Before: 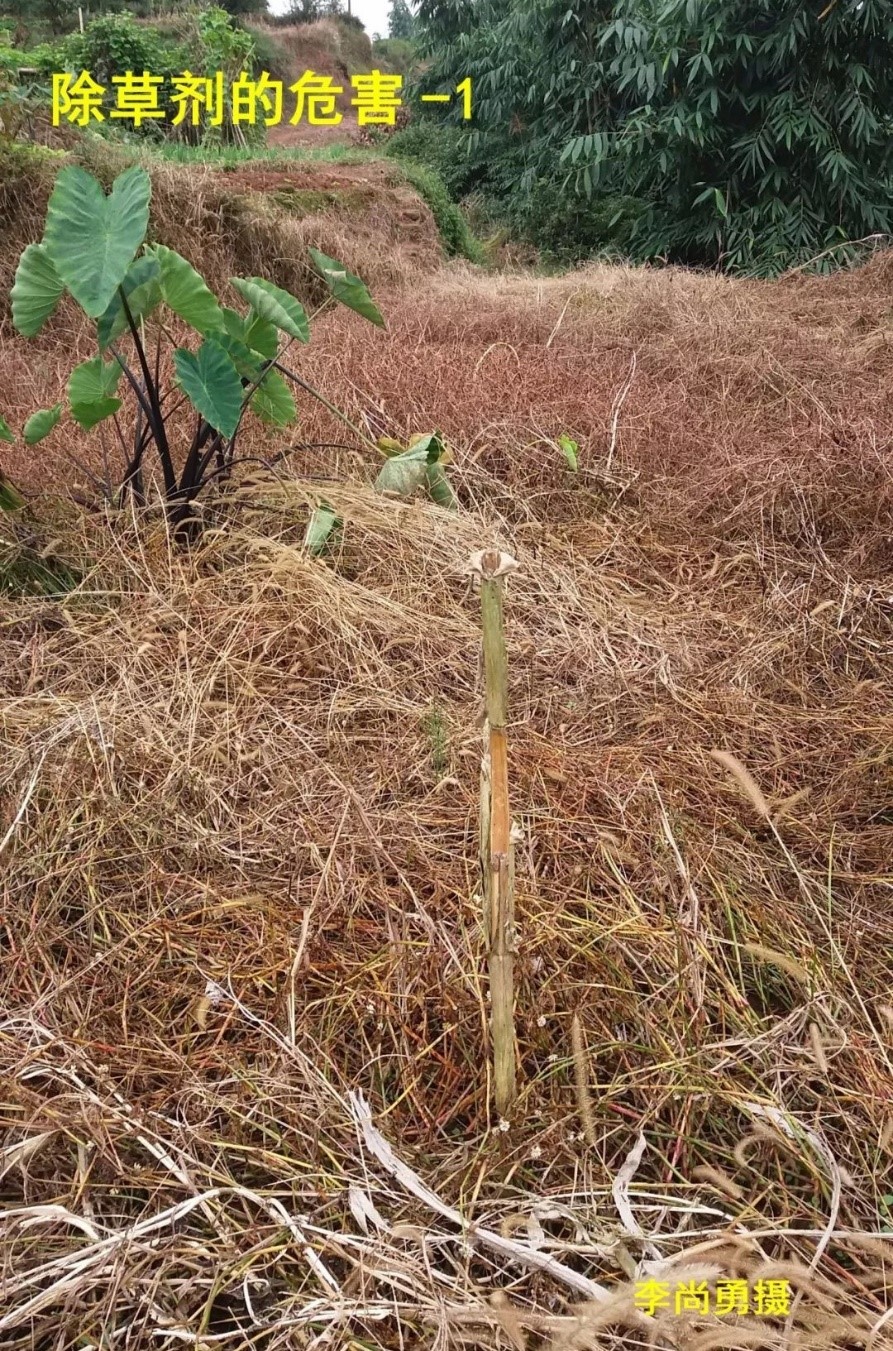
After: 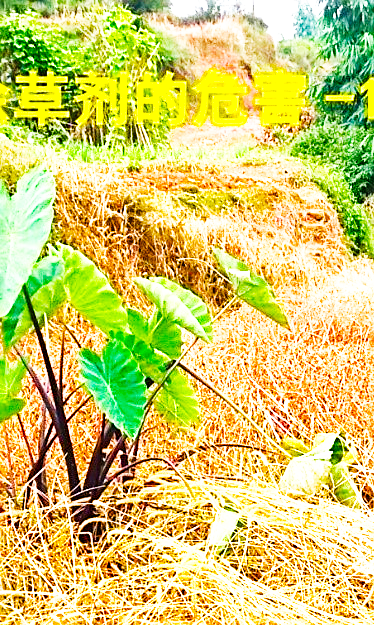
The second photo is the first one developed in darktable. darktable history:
exposure: exposure 0.722 EV, compensate highlight preservation false
crop and rotate: left 10.817%, top 0.062%, right 47.194%, bottom 53.626%
base curve: curves: ch0 [(0, 0) (0.007, 0.004) (0.027, 0.03) (0.046, 0.07) (0.207, 0.54) (0.442, 0.872) (0.673, 0.972) (1, 1)], preserve colors none
color balance rgb: linear chroma grading › shadows 10%, linear chroma grading › highlights 10%, linear chroma grading › global chroma 15%, linear chroma grading › mid-tones 15%, perceptual saturation grading › global saturation 40%, perceptual saturation grading › highlights -25%, perceptual saturation grading › mid-tones 35%, perceptual saturation grading › shadows 35%, perceptual brilliance grading › global brilliance 11.29%, global vibrance 11.29%
sharpen: on, module defaults
